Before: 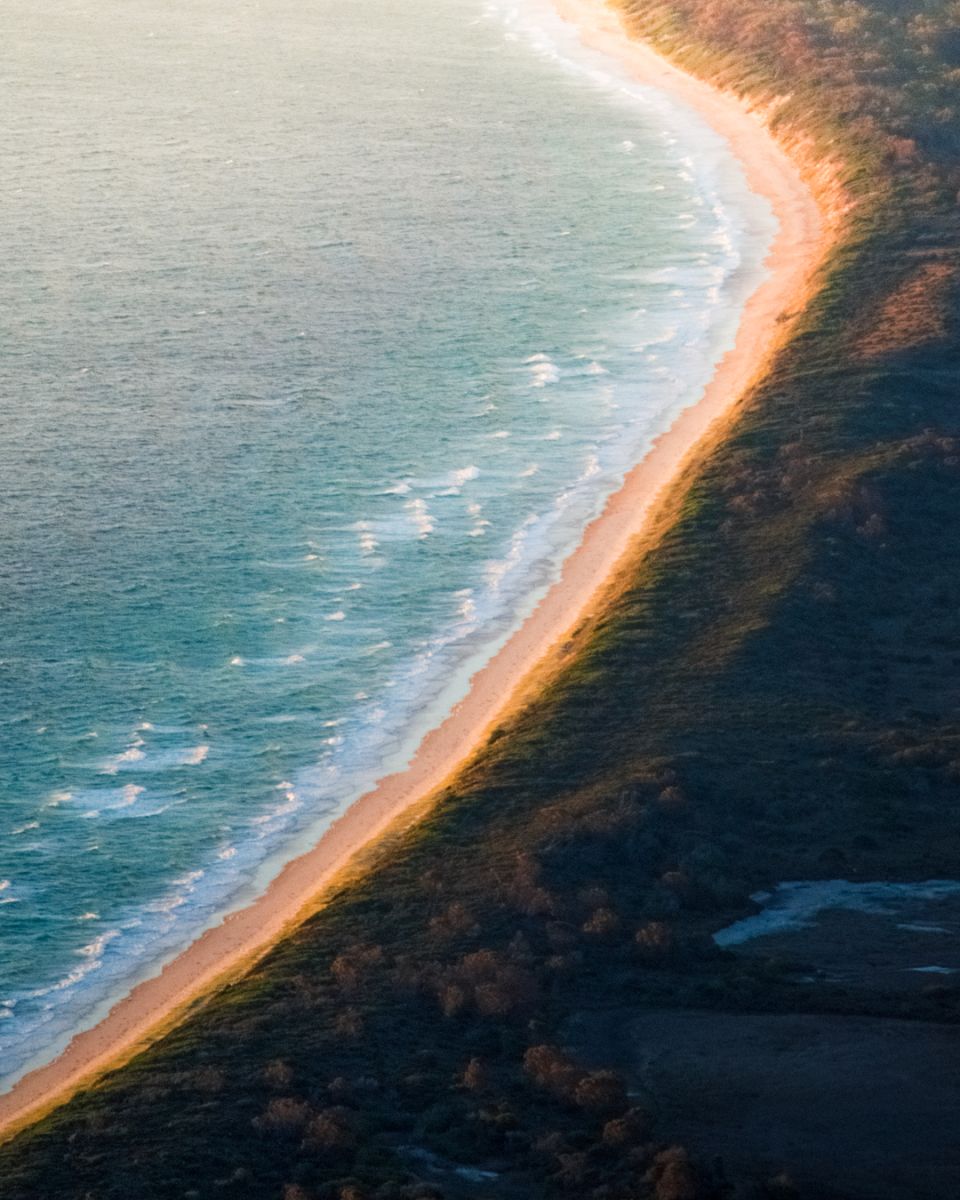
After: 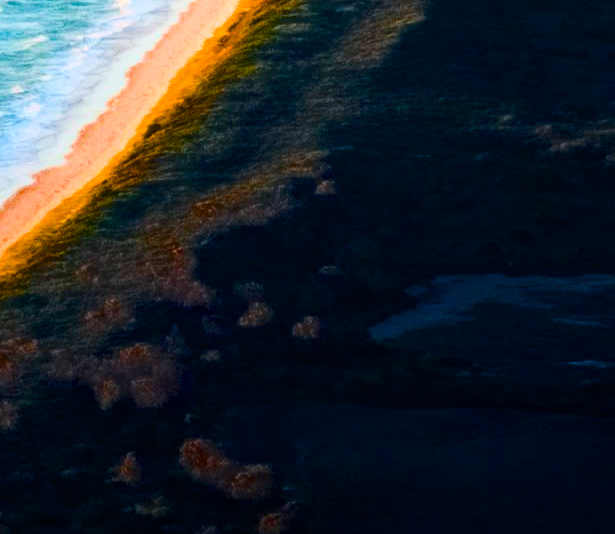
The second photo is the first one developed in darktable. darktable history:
exposure: exposure -0.051 EV, compensate highlight preservation false
color balance rgb: perceptual saturation grading › global saturation 45.886%, perceptual saturation grading › highlights -25.459%, perceptual saturation grading › shadows 49.845%, global vibrance 16.505%, saturation formula JzAzBz (2021)
crop and rotate: left 35.93%, top 50.544%, bottom 4.954%
base curve: curves: ch0 [(0, 0) (0.028, 0.03) (0.121, 0.232) (0.46, 0.748) (0.859, 0.968) (1, 1)]
